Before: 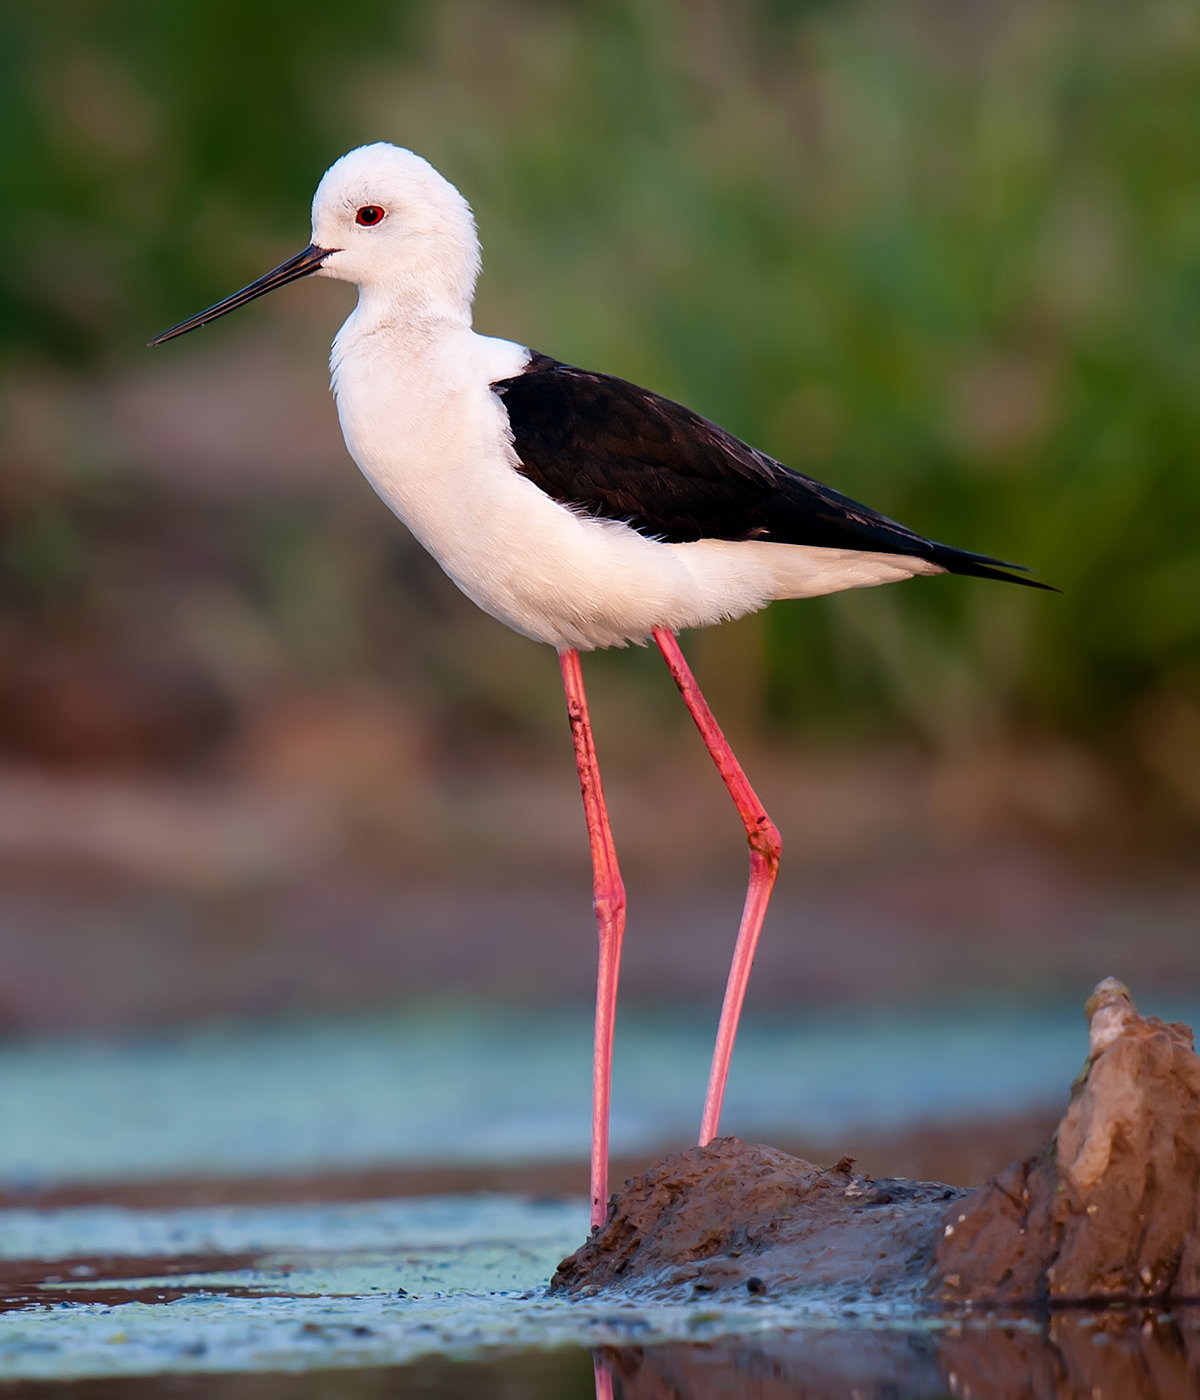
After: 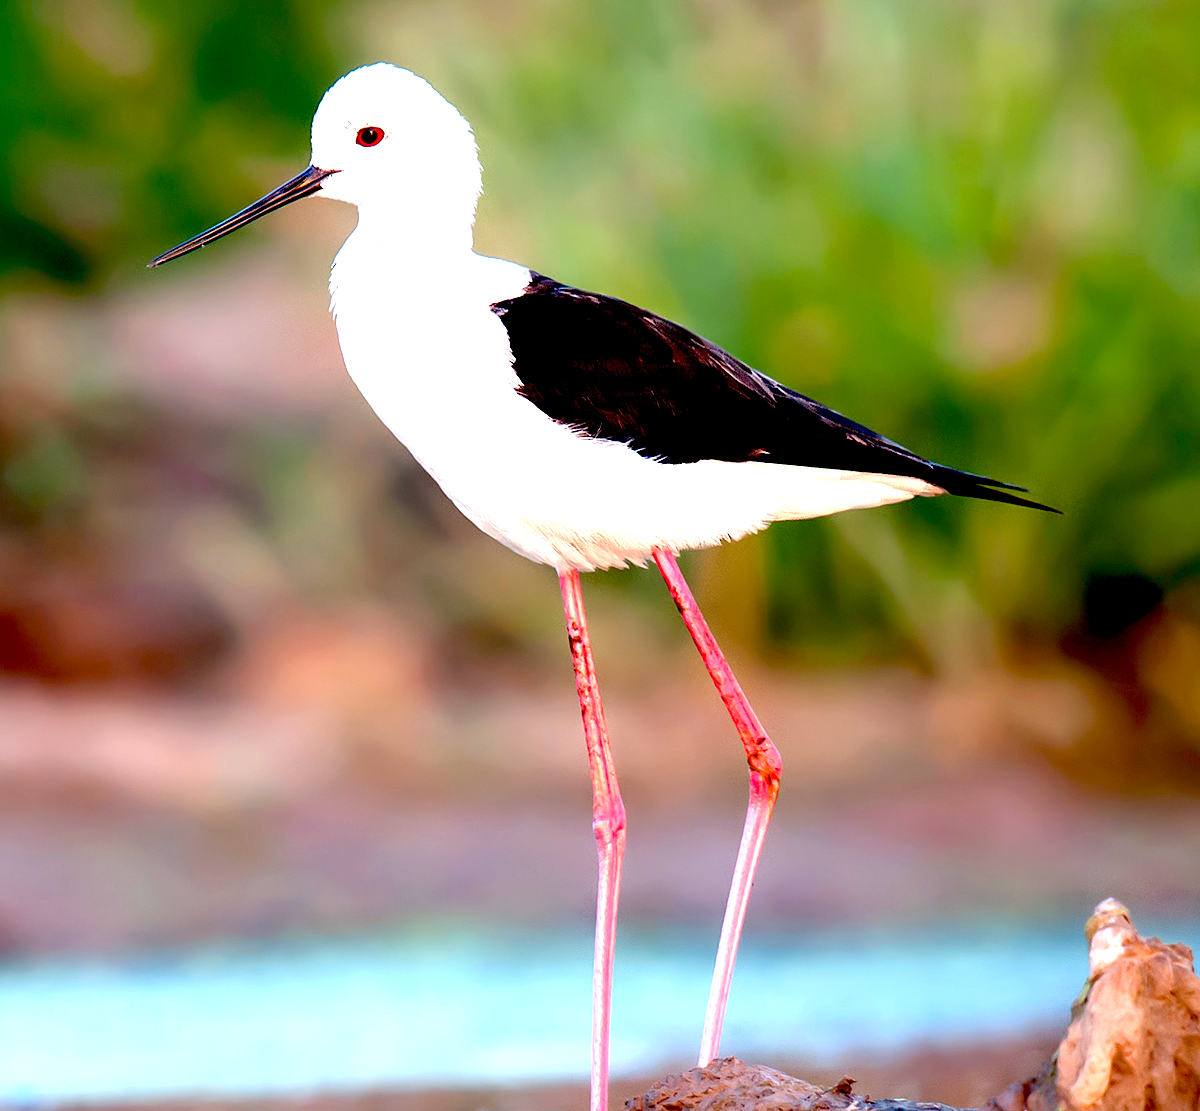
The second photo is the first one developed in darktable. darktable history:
crop and rotate: top 5.667%, bottom 14.937%
exposure: black level correction 0.016, exposure 1.774 EV, compensate highlight preservation false
